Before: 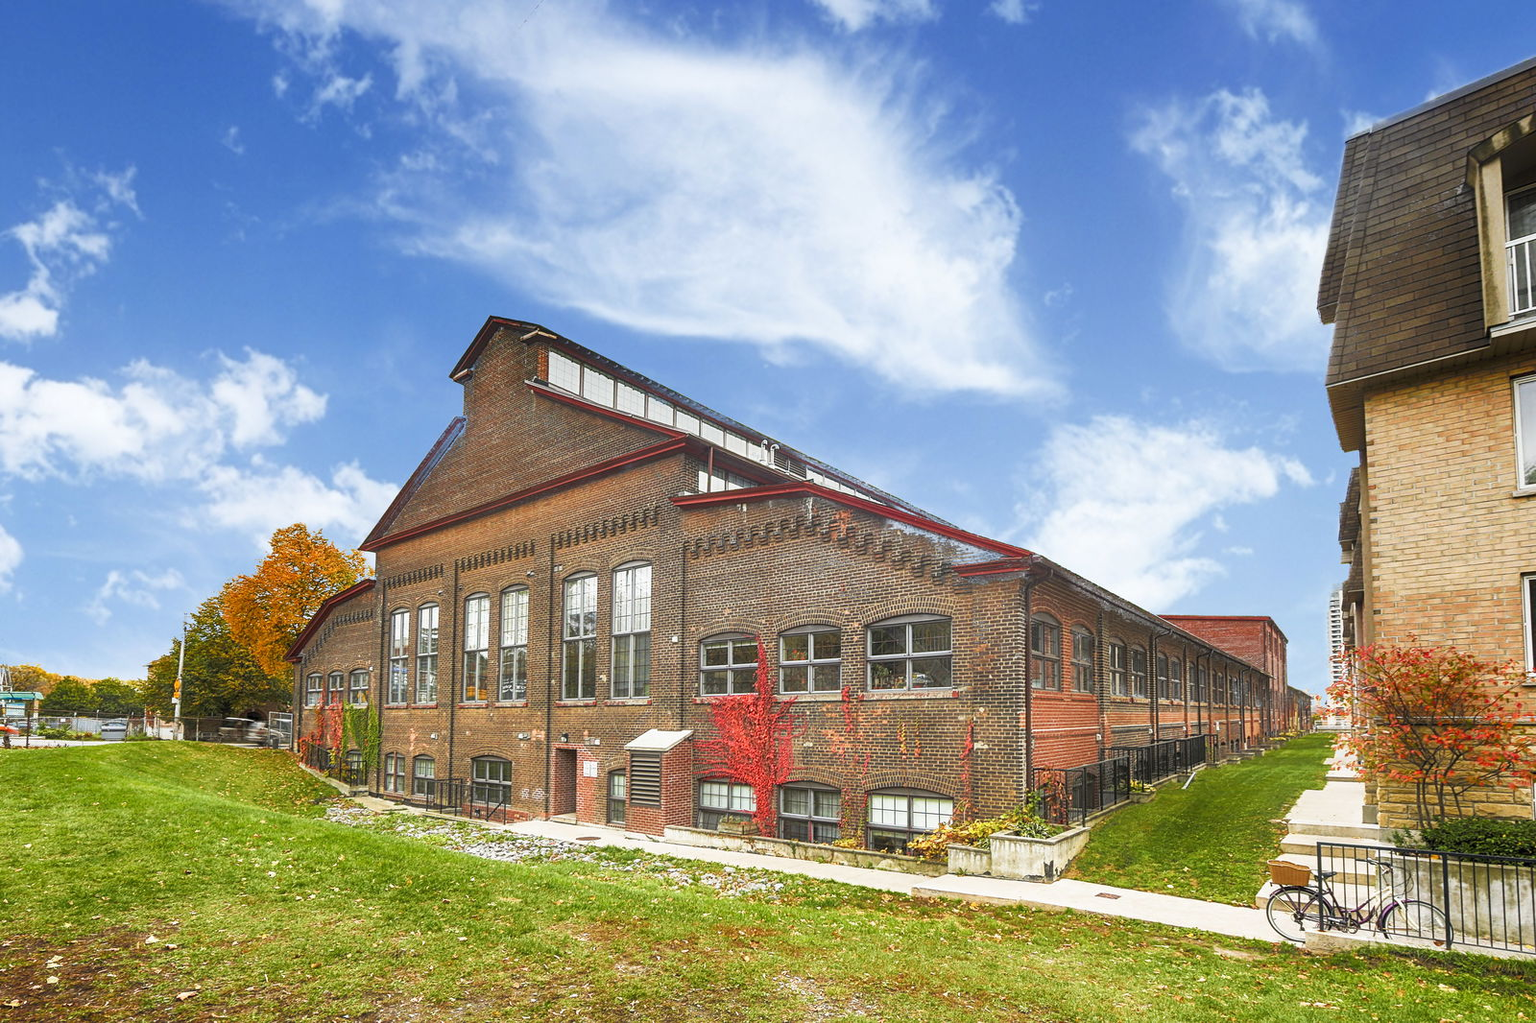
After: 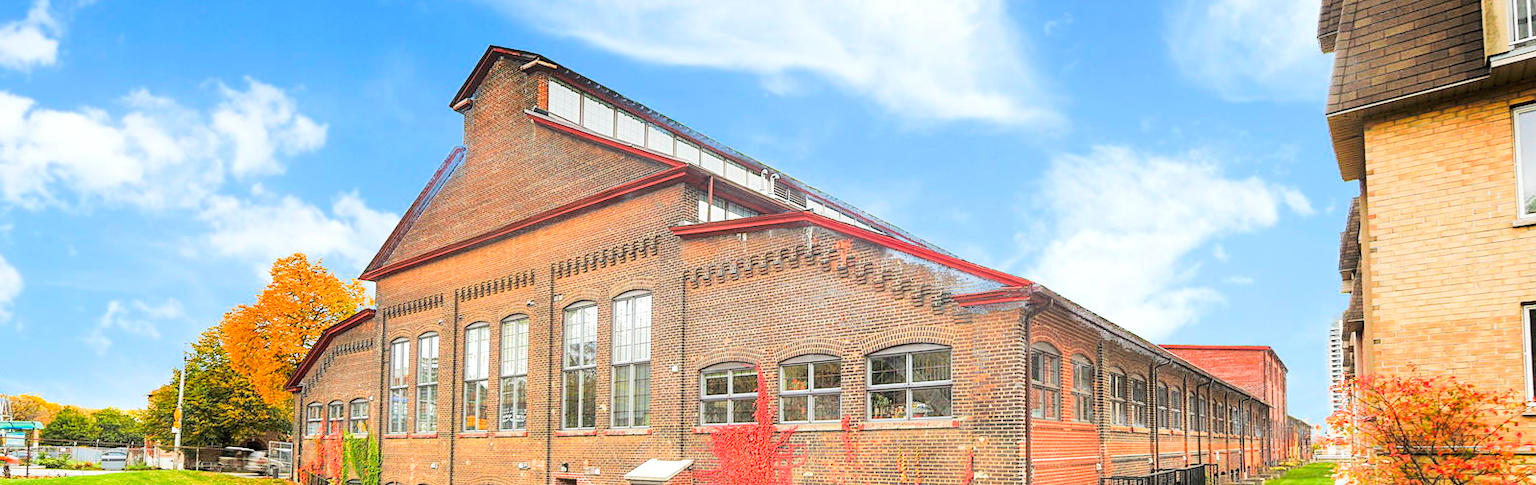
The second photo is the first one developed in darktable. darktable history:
crop and rotate: top 26.509%, bottom 25.966%
tone equalizer: -7 EV 0.147 EV, -6 EV 0.562 EV, -5 EV 1.13 EV, -4 EV 1.32 EV, -3 EV 1.13 EV, -2 EV 0.6 EV, -1 EV 0.156 EV, edges refinement/feathering 500, mask exposure compensation -1.57 EV, preserve details no
